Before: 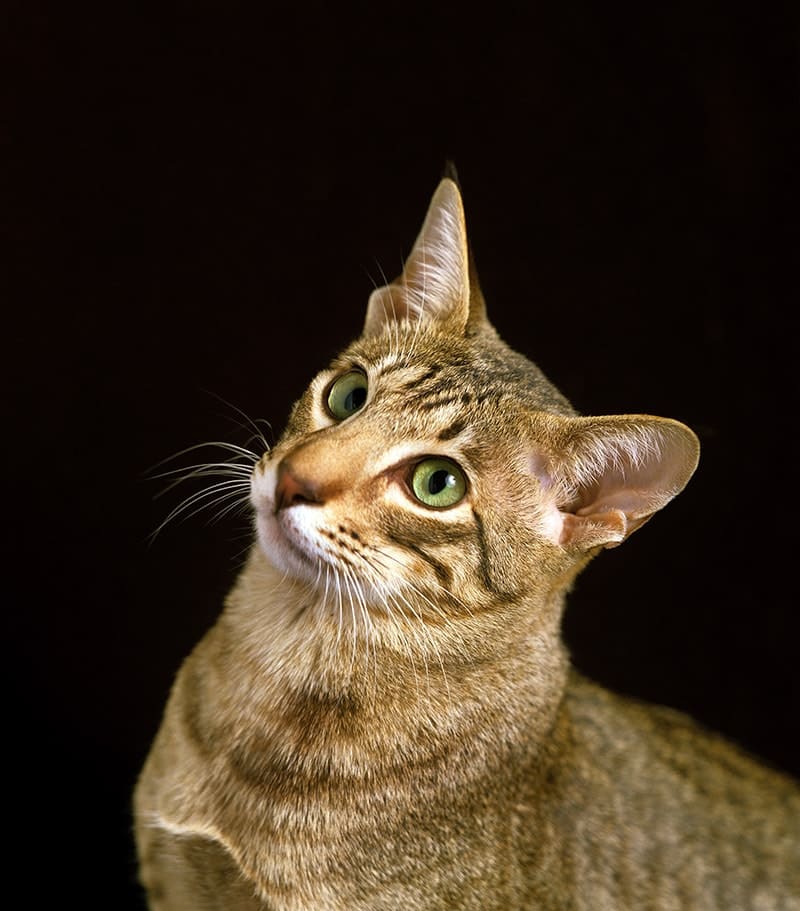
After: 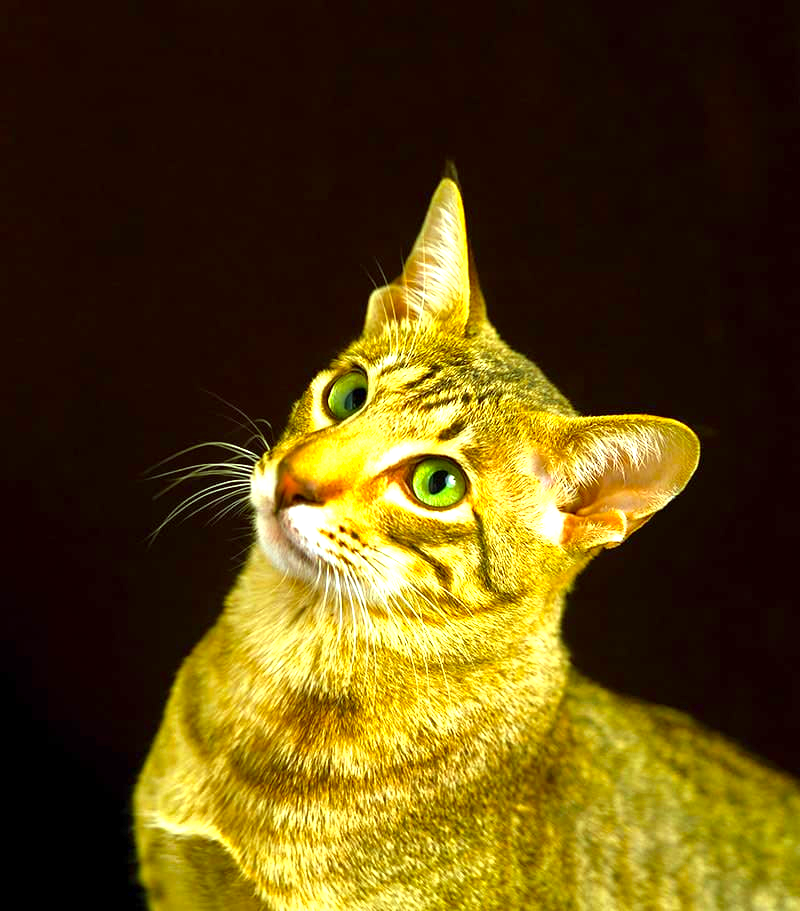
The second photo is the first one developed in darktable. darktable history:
exposure: exposure 1.229 EV, compensate exposure bias true, compensate highlight preservation false
color correction: highlights a* -10.97, highlights b* 9.88, saturation 1.71
